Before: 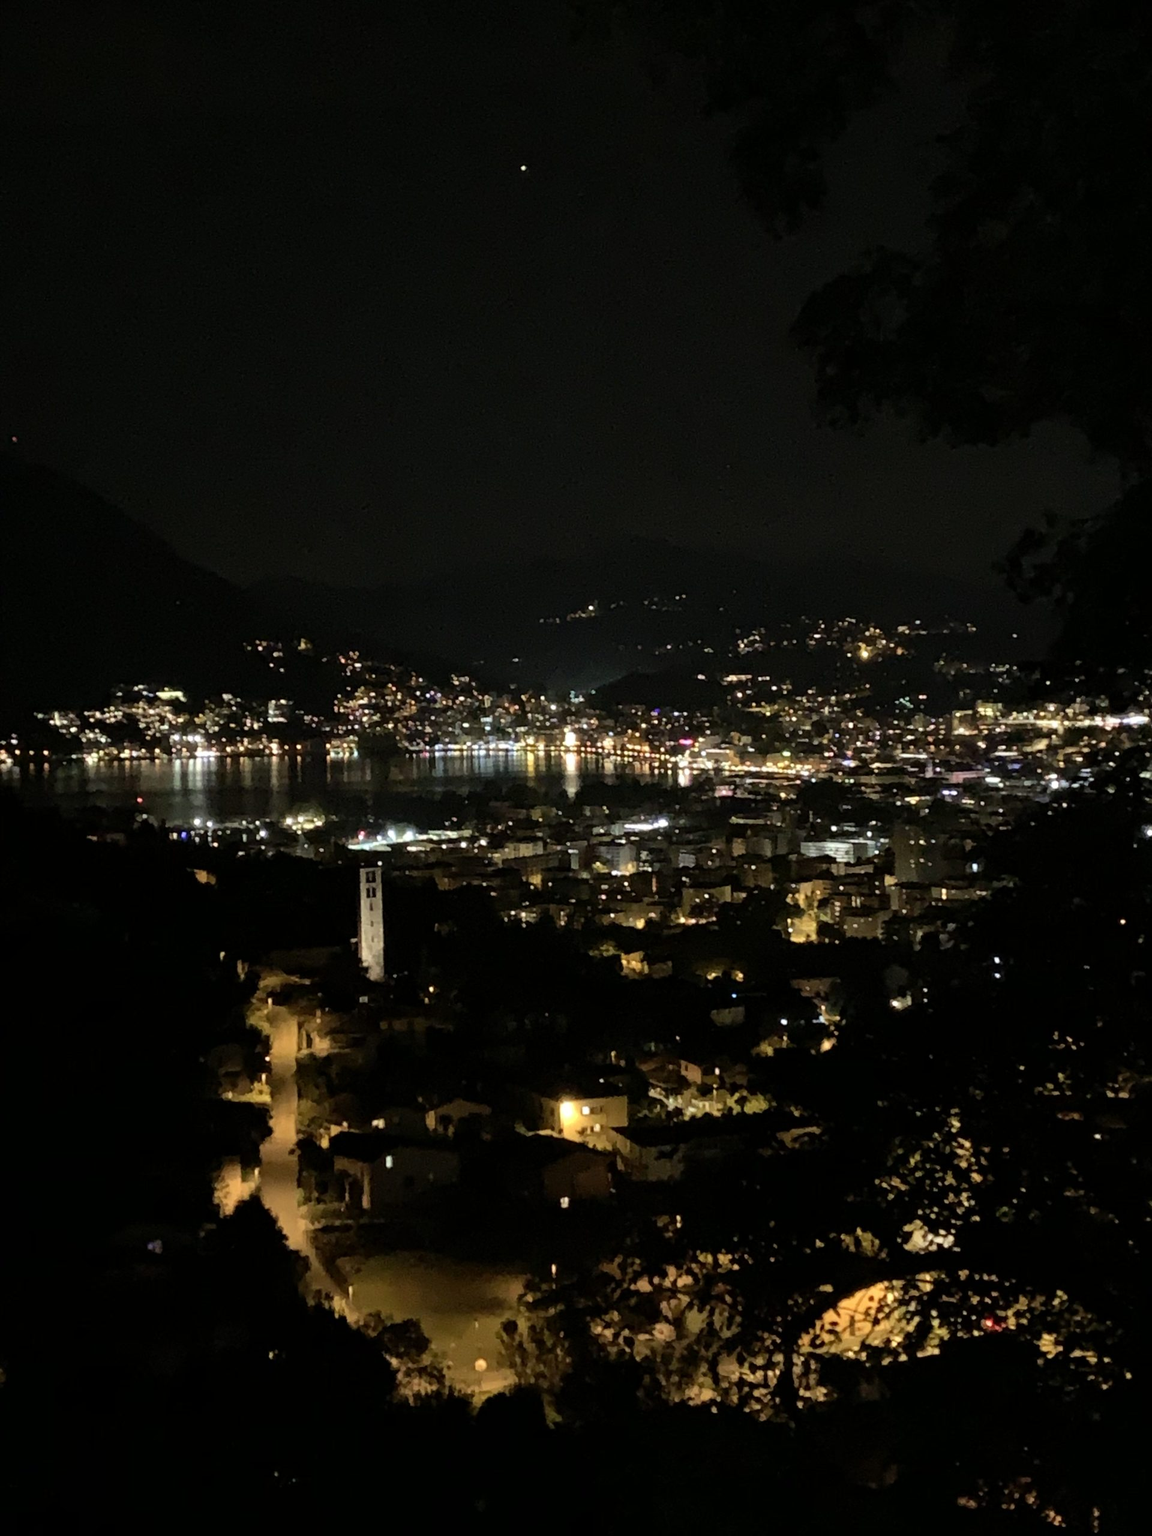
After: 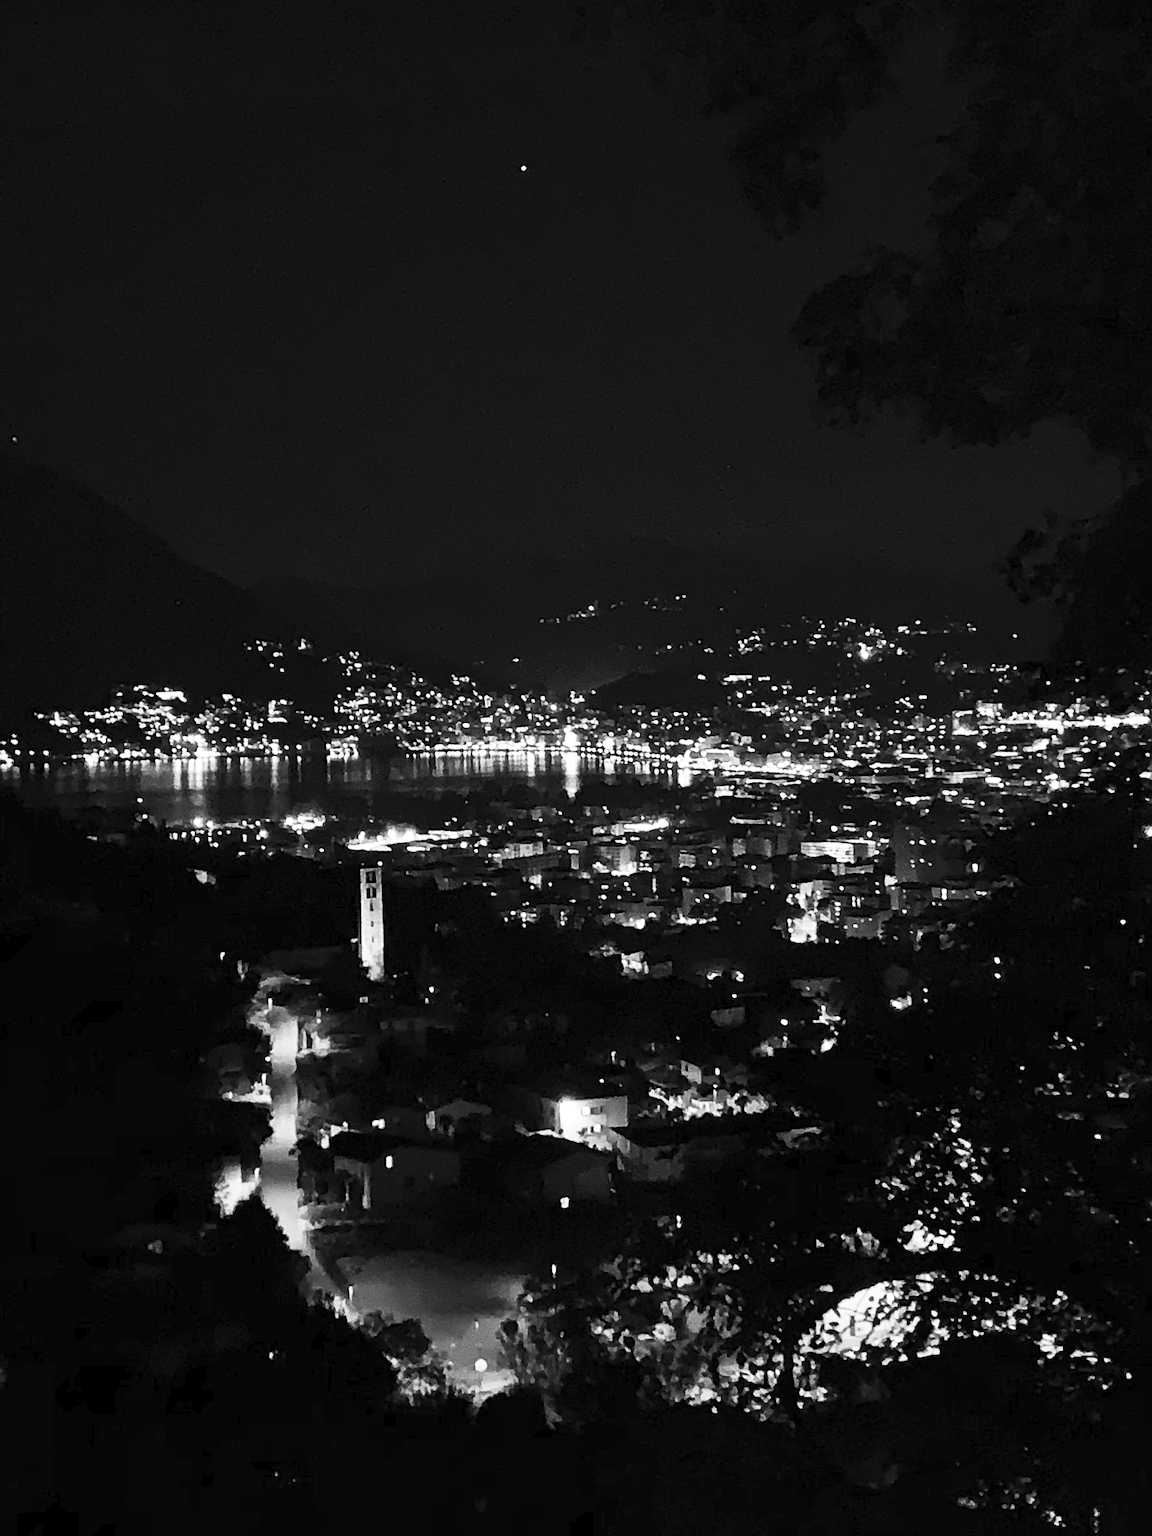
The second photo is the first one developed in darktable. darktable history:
sharpen: on, module defaults
contrast brightness saturation: contrast 0.53, brightness 0.47, saturation -1
color calibration: output R [1.107, -0.012, -0.003, 0], output B [0, 0, 1.308, 0], illuminant custom, x 0.389, y 0.387, temperature 3838.64 K
